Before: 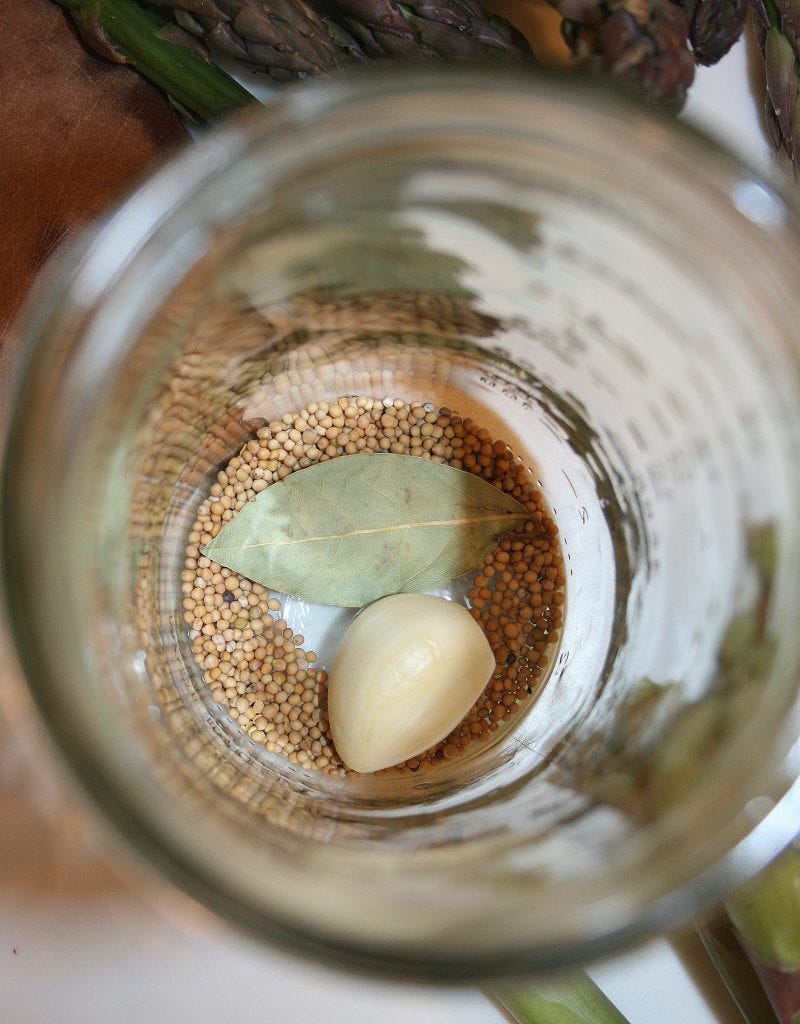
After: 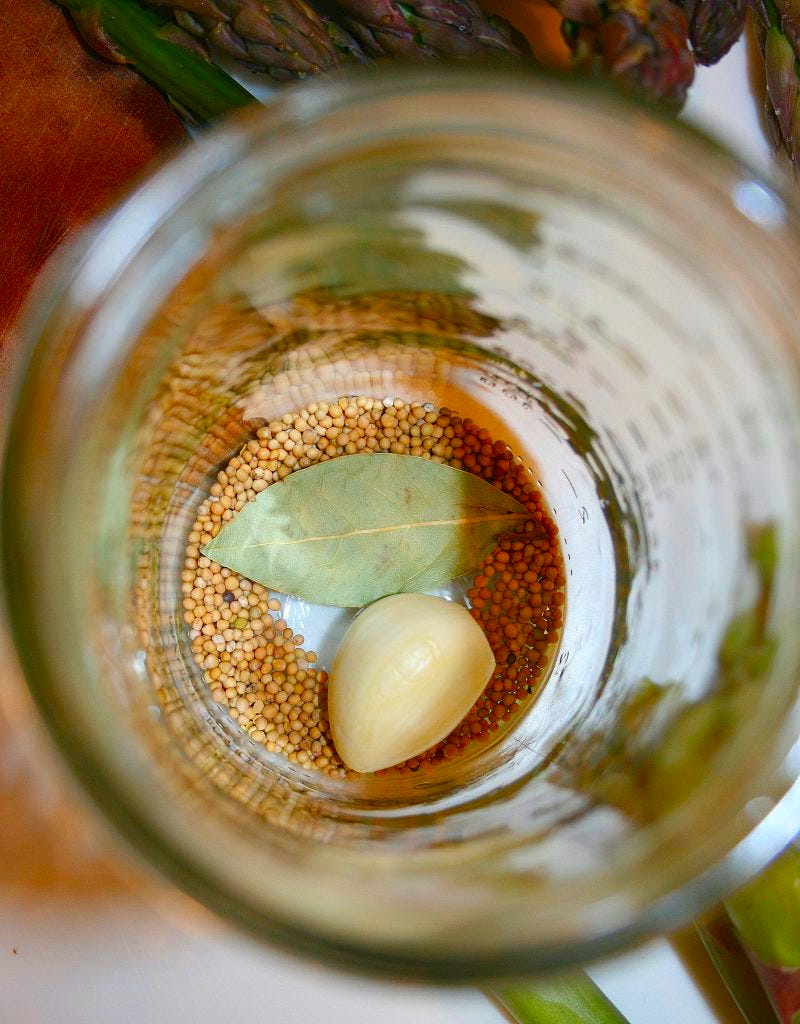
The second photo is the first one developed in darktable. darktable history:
contrast brightness saturation: saturation 0.5
color balance rgb: perceptual saturation grading › global saturation 20%, perceptual saturation grading › highlights -25%, perceptual saturation grading › shadows 50%
